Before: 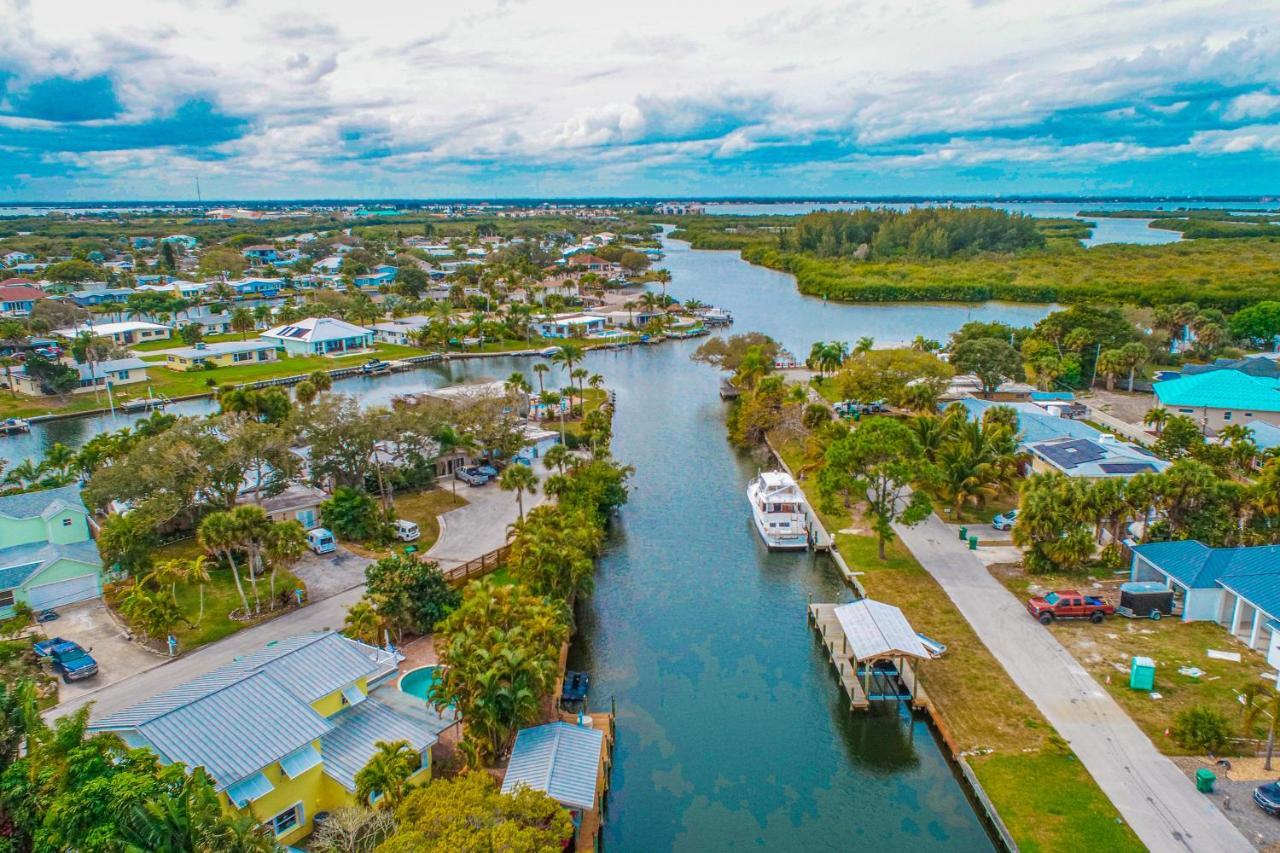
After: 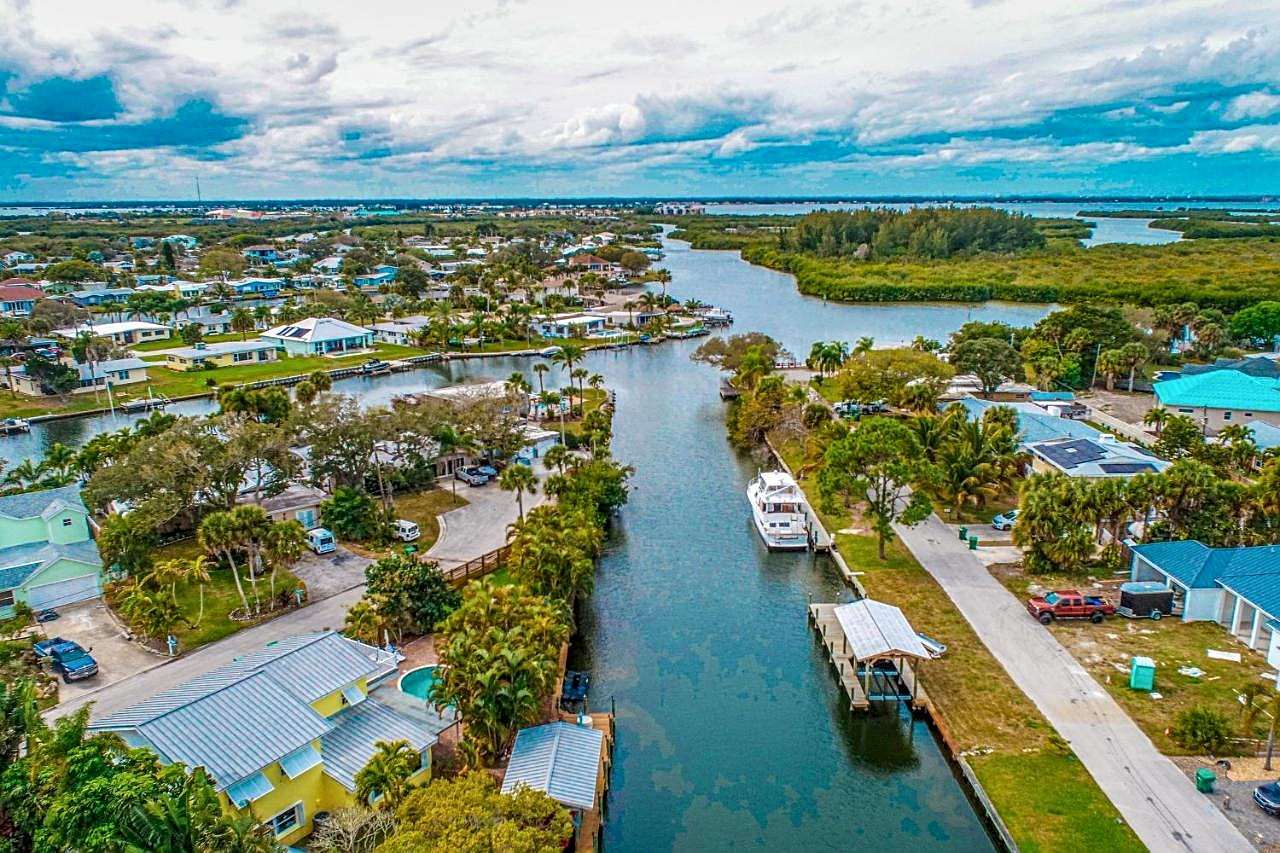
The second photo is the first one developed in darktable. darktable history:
sharpen: on, module defaults
local contrast: highlights 29%, shadows 77%, midtone range 0.749
